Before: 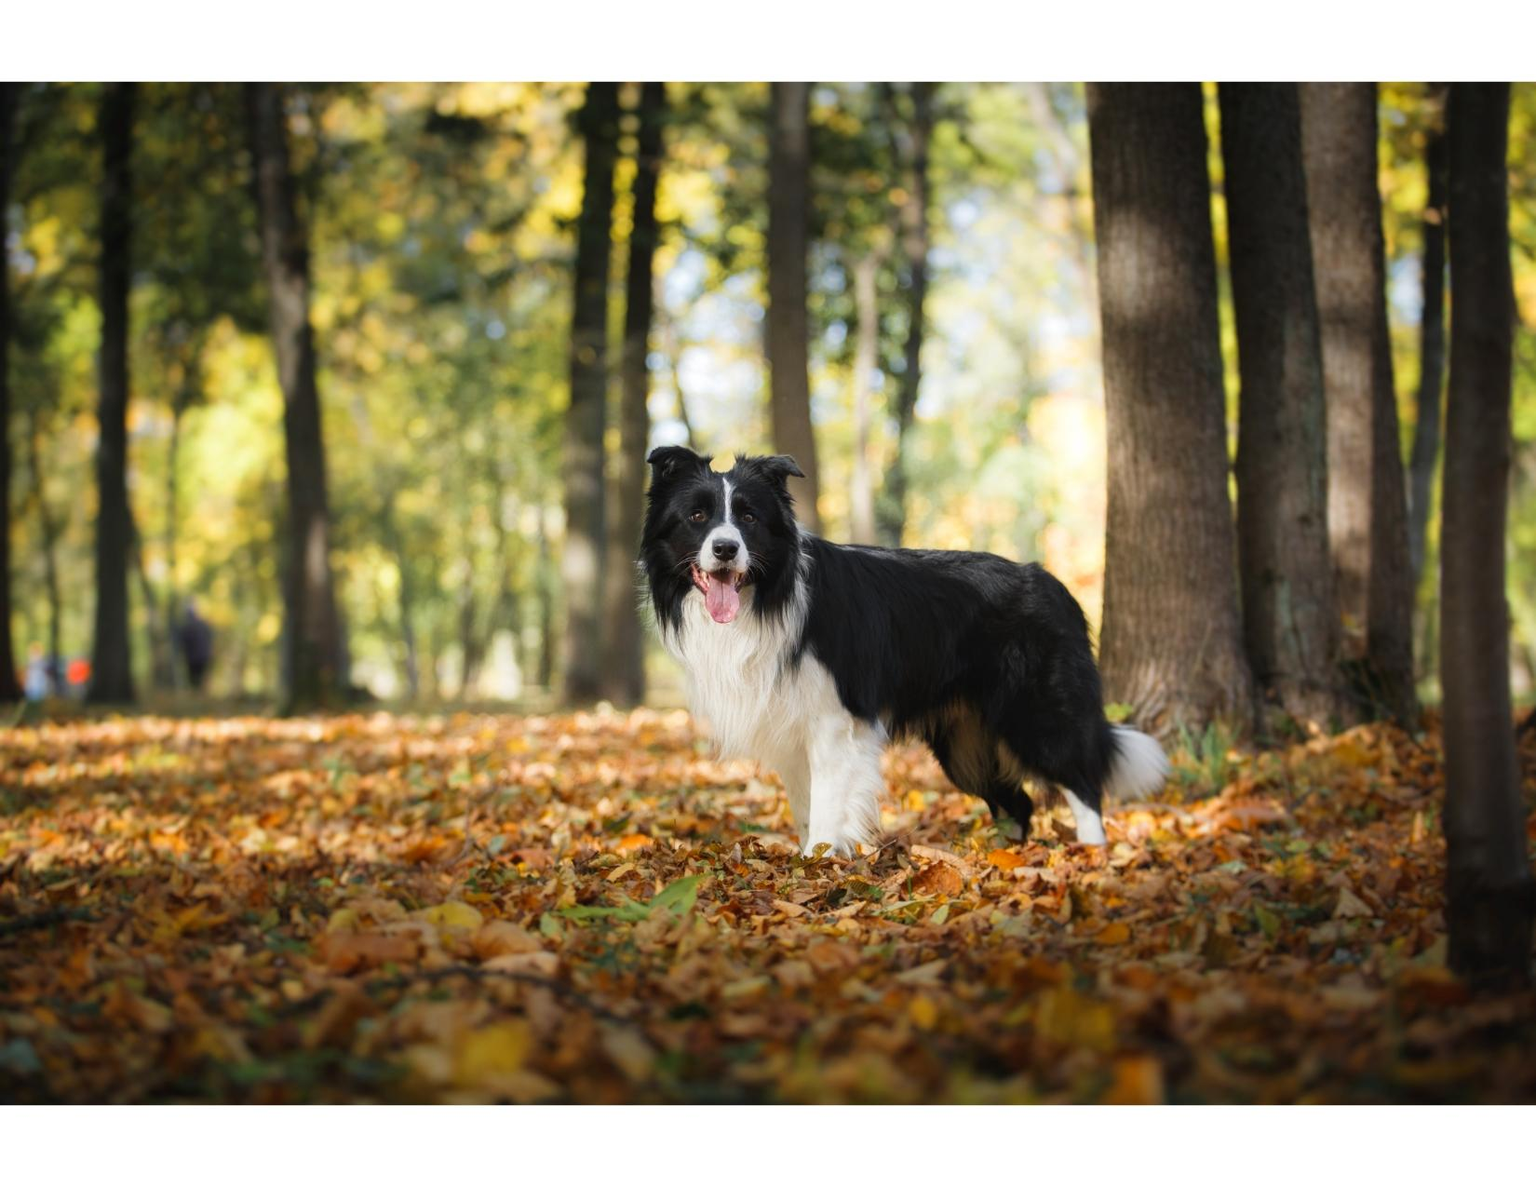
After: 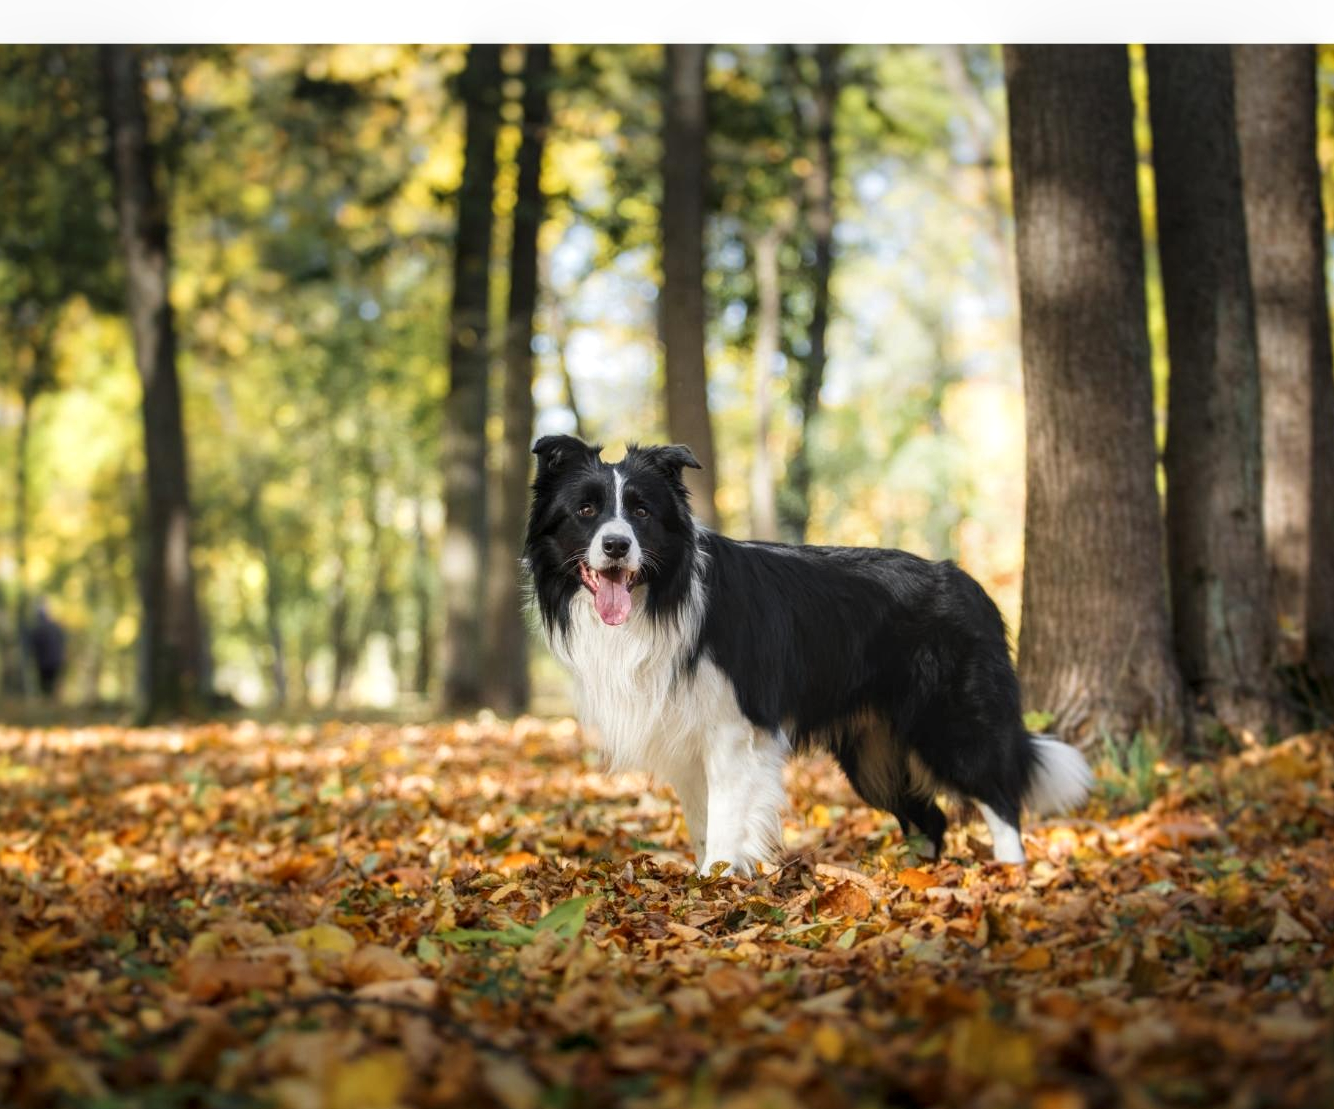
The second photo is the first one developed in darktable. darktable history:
local contrast: detail 130%
crop: left 9.929%, top 3.475%, right 9.188%, bottom 9.529%
